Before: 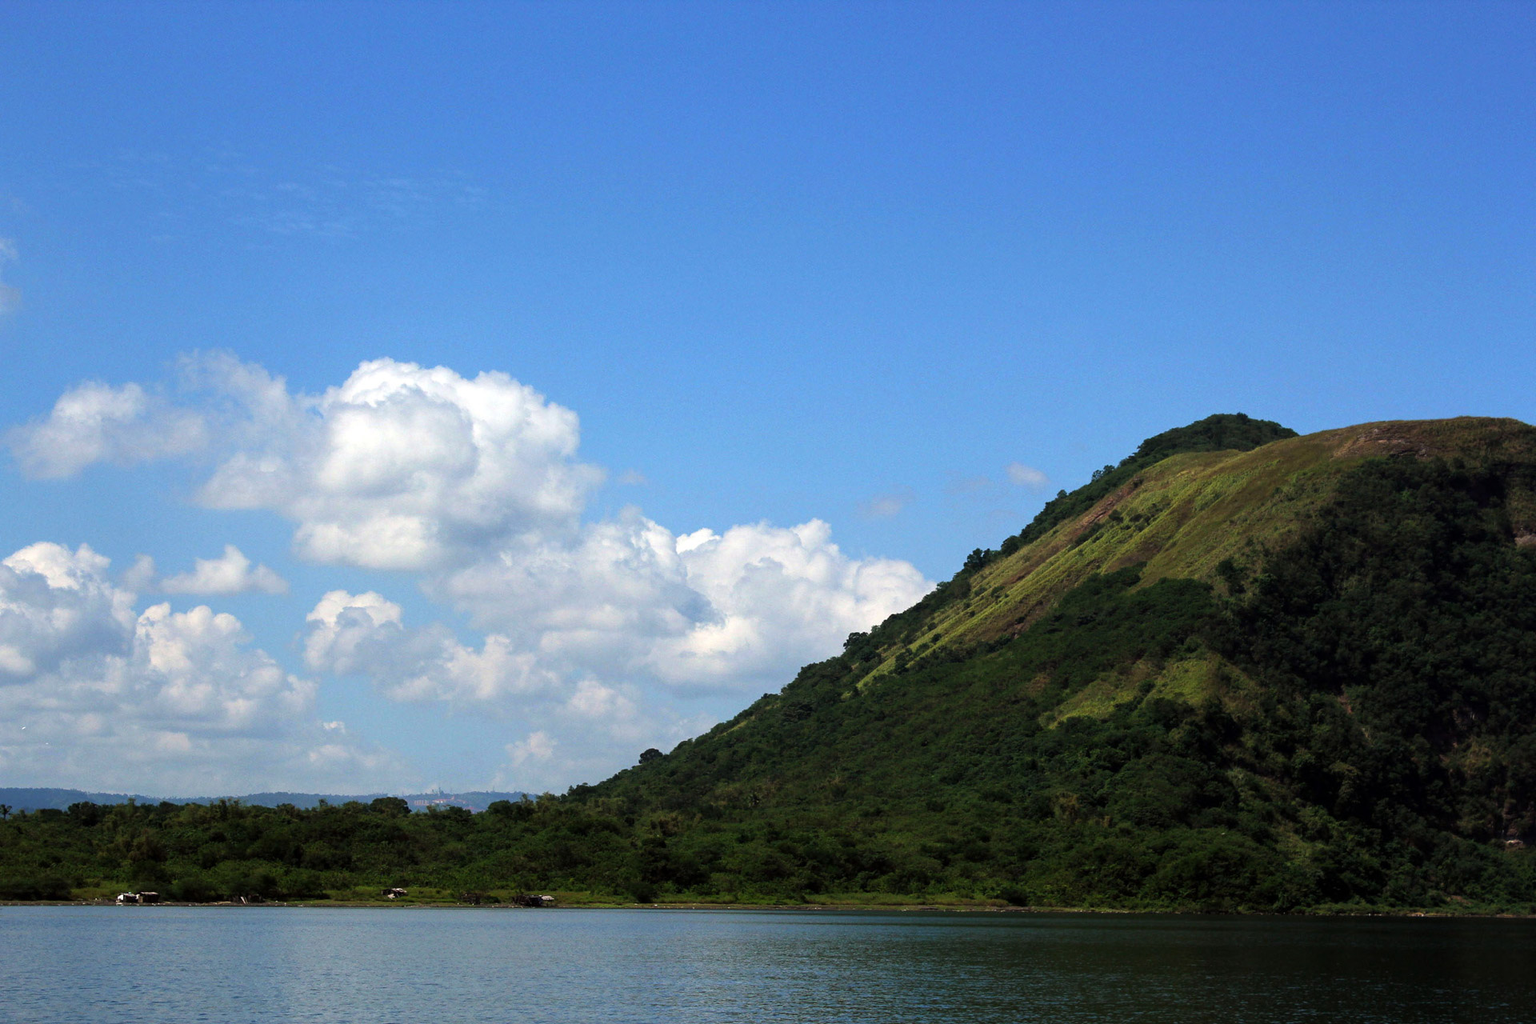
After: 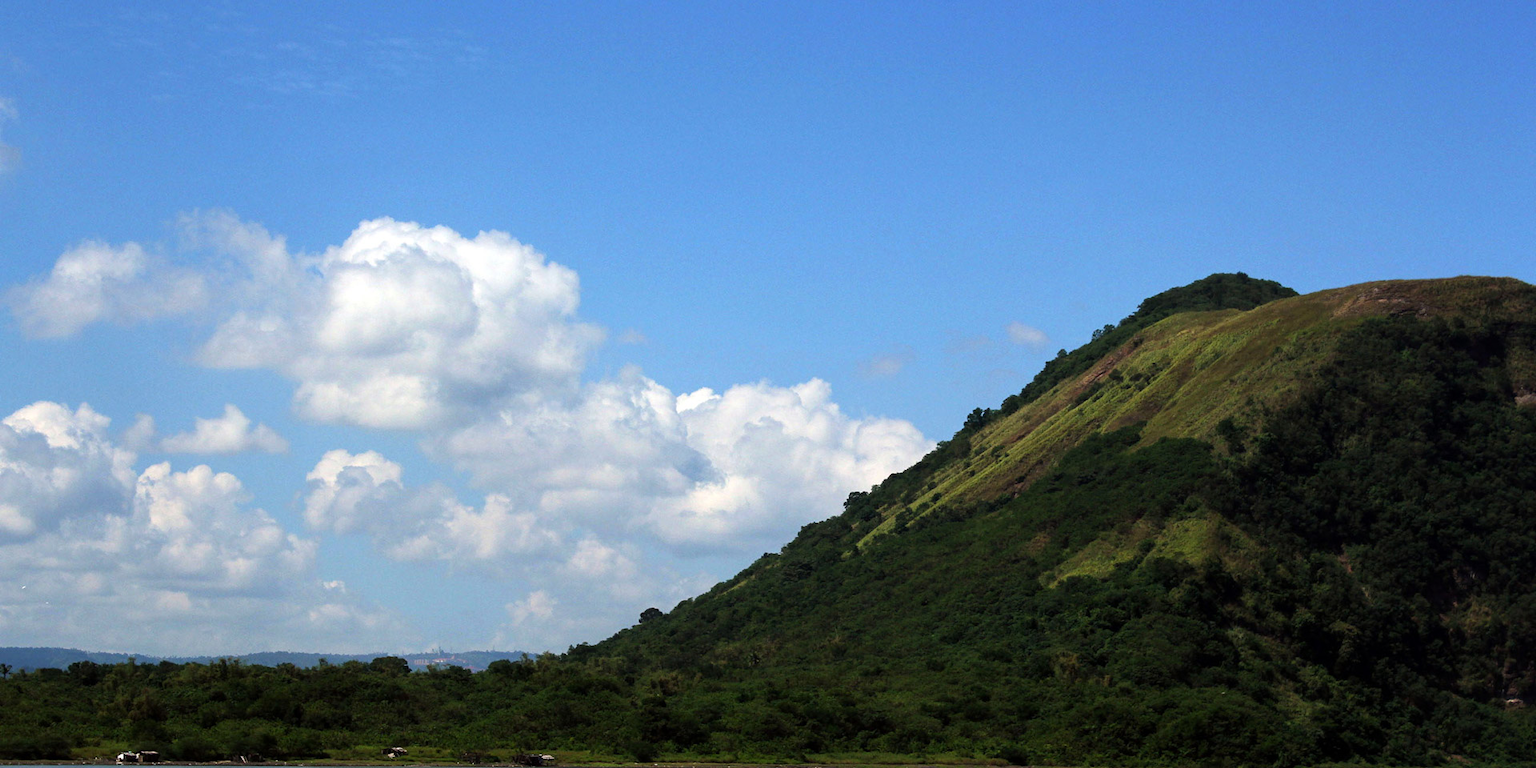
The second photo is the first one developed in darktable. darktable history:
contrast brightness saturation: contrast 0.07
crop: top 13.819%, bottom 11.169%
